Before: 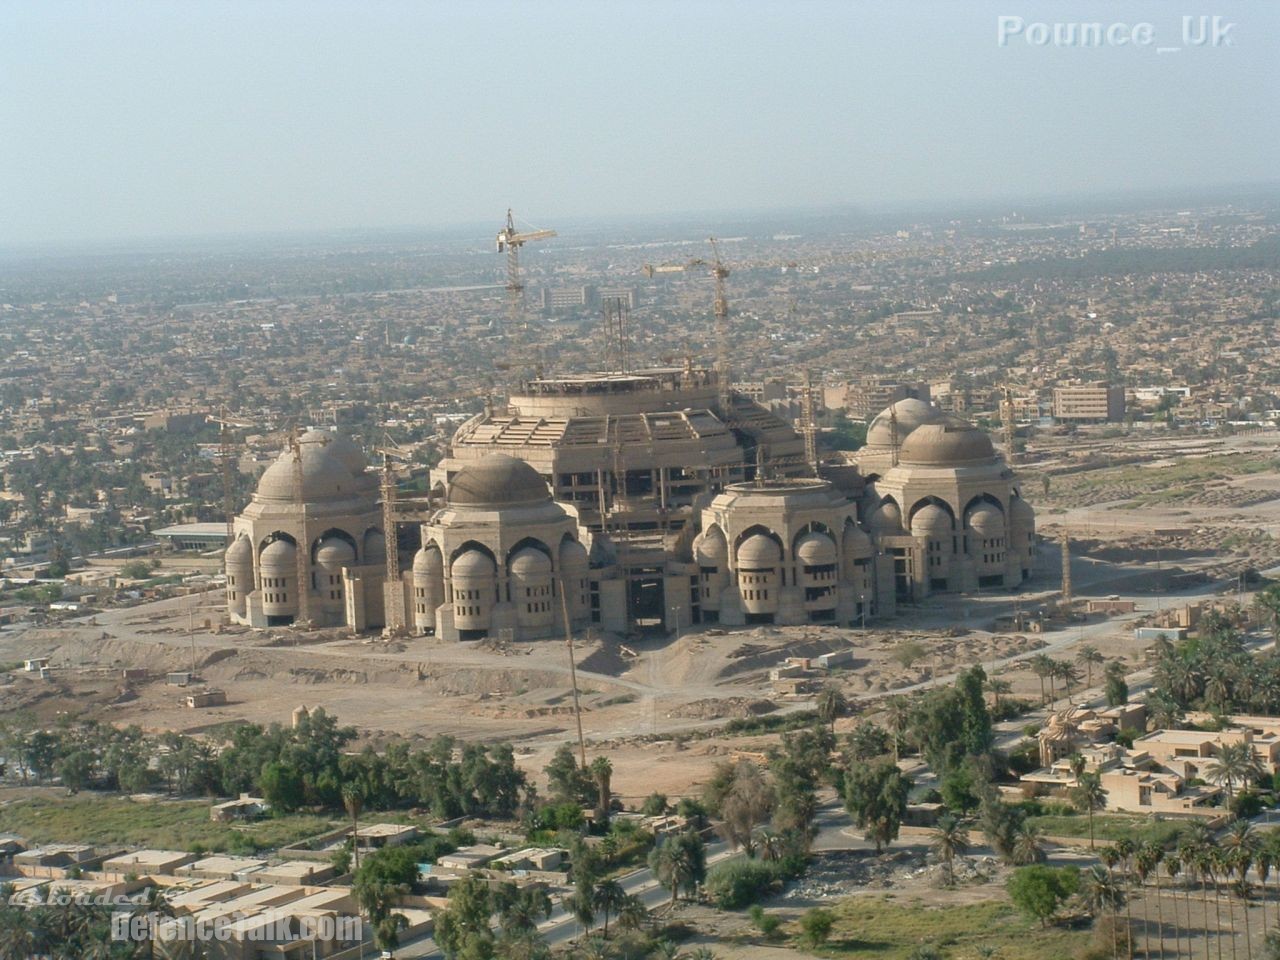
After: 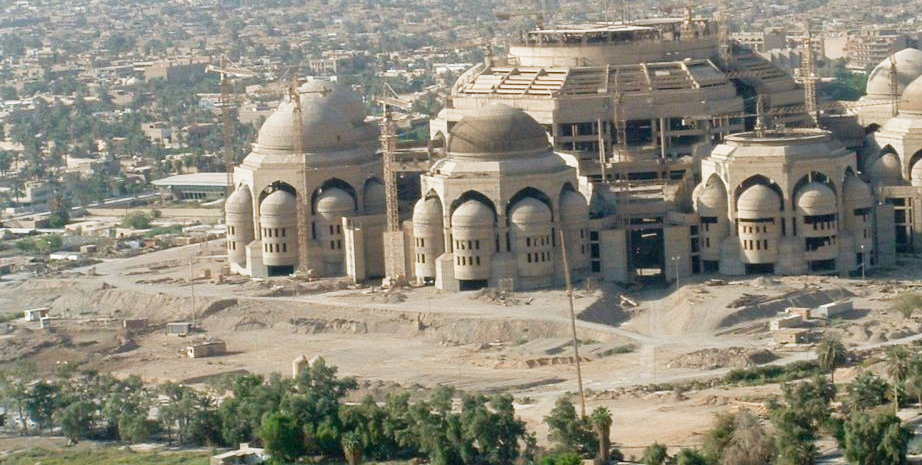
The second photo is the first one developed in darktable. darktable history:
filmic rgb: middle gray luminance 12.74%, black relative exposure -10.13 EV, white relative exposure 3.47 EV, threshold 6 EV, target black luminance 0%, hardness 5.74, latitude 44.69%, contrast 1.221, highlights saturation mix 5%, shadows ↔ highlights balance 26.78%, add noise in highlights 0, preserve chrominance no, color science v3 (2019), use custom middle-gray values true, iterations of high-quality reconstruction 0, contrast in highlights soft, enable highlight reconstruction true
crop: top 36.498%, right 27.964%, bottom 14.995%
